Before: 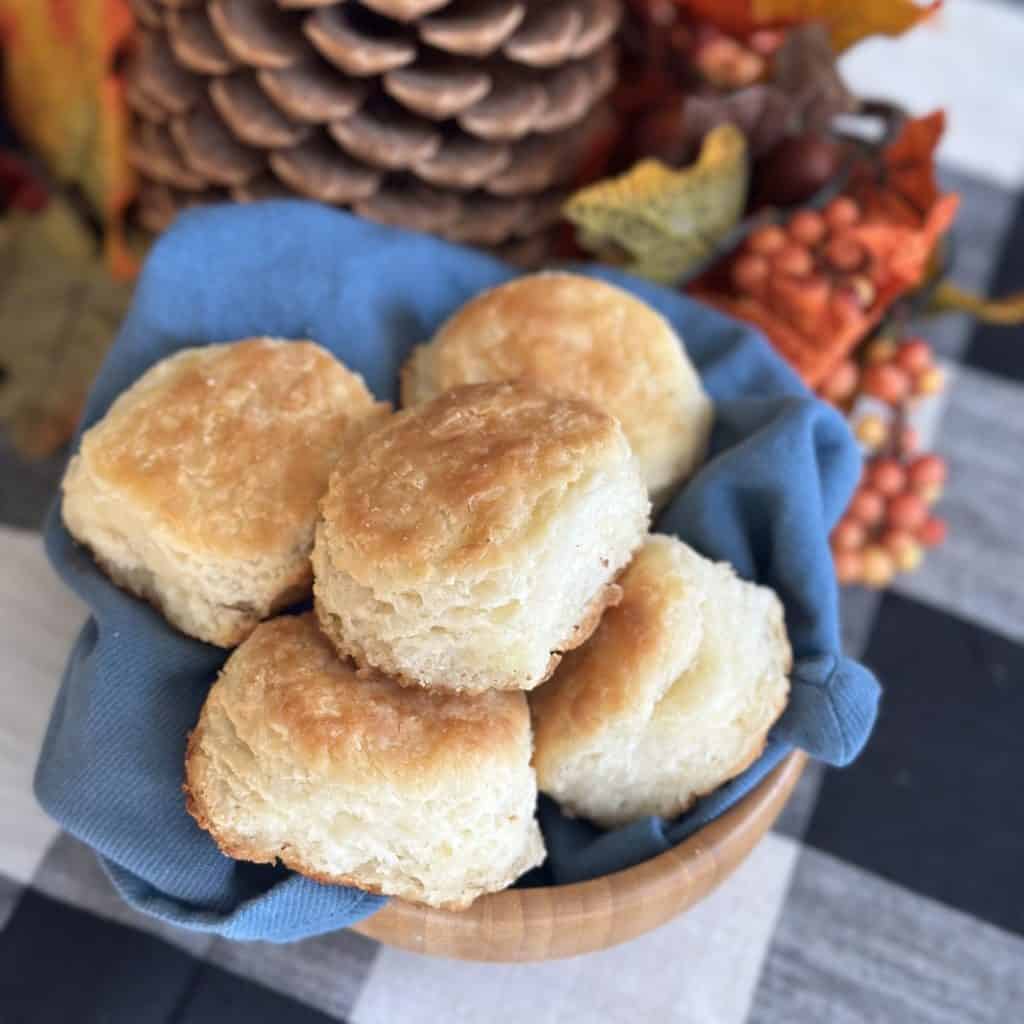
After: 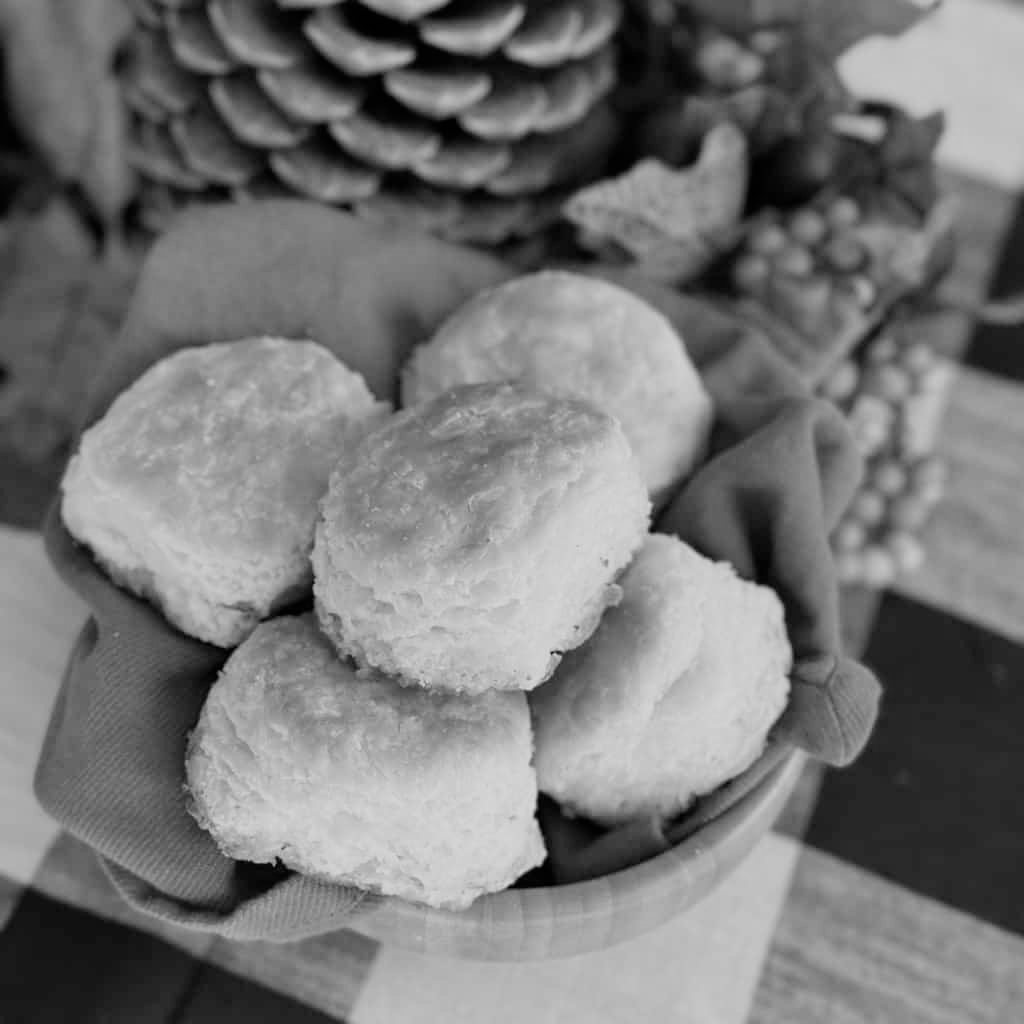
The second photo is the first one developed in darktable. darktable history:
filmic rgb: black relative exposure -7.65 EV, white relative exposure 4.56 EV, hardness 3.61, color science v6 (2022)
monochrome: on, module defaults
